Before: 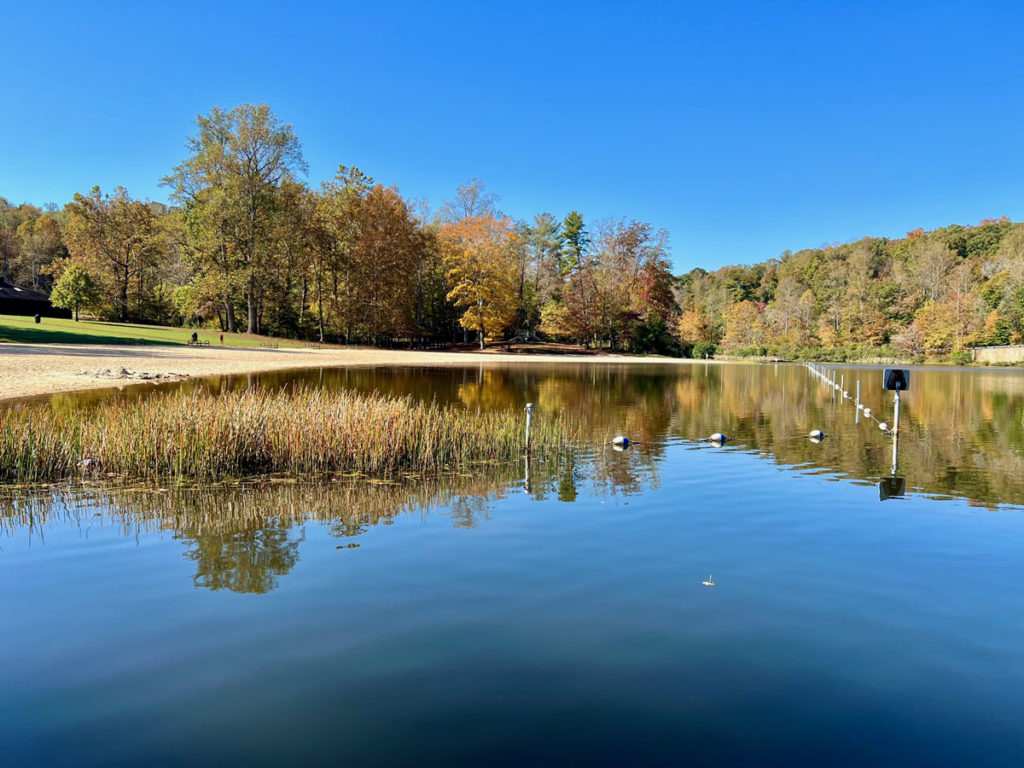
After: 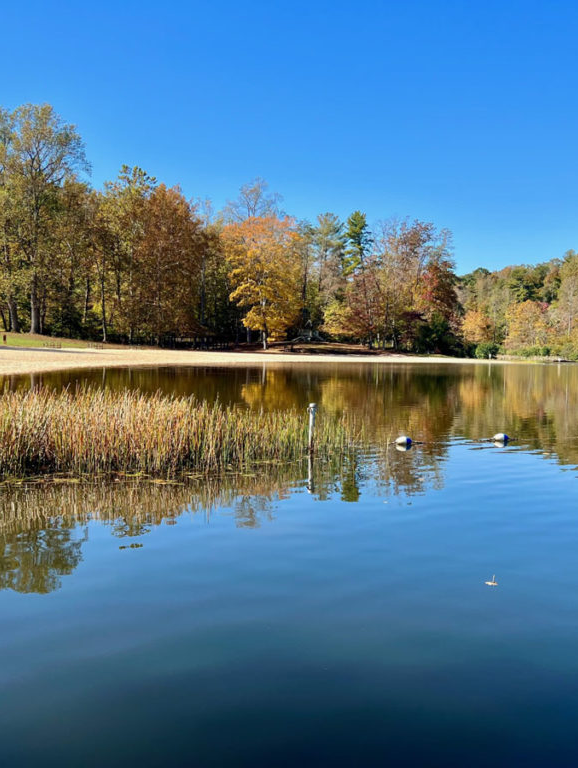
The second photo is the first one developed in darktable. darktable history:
crop: left 21.257%, right 22.293%
